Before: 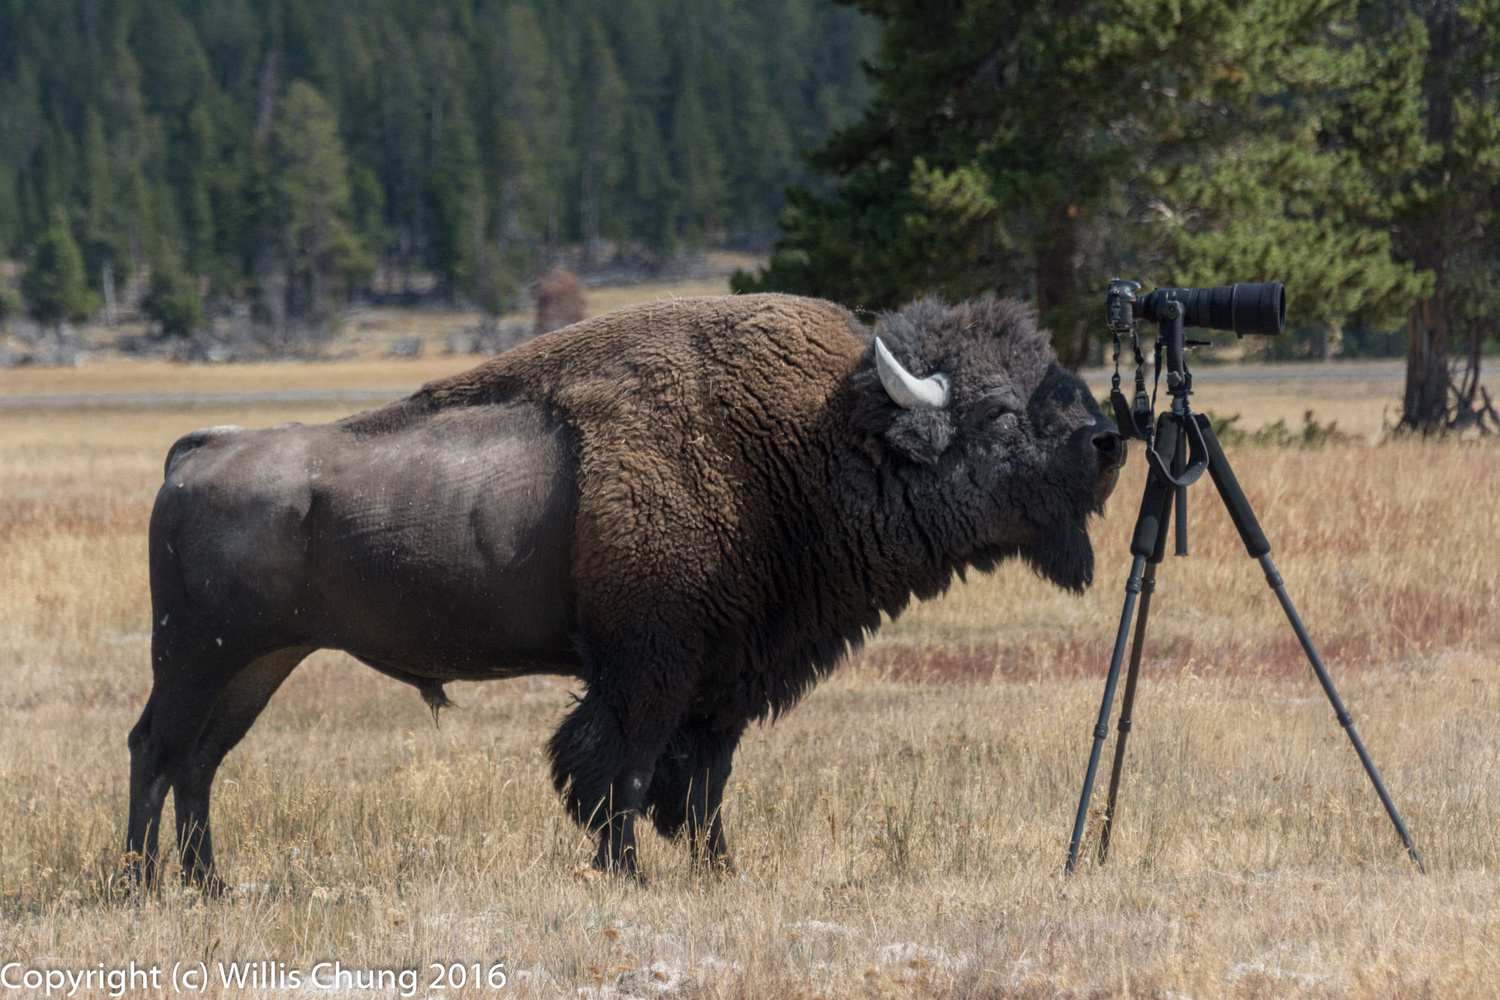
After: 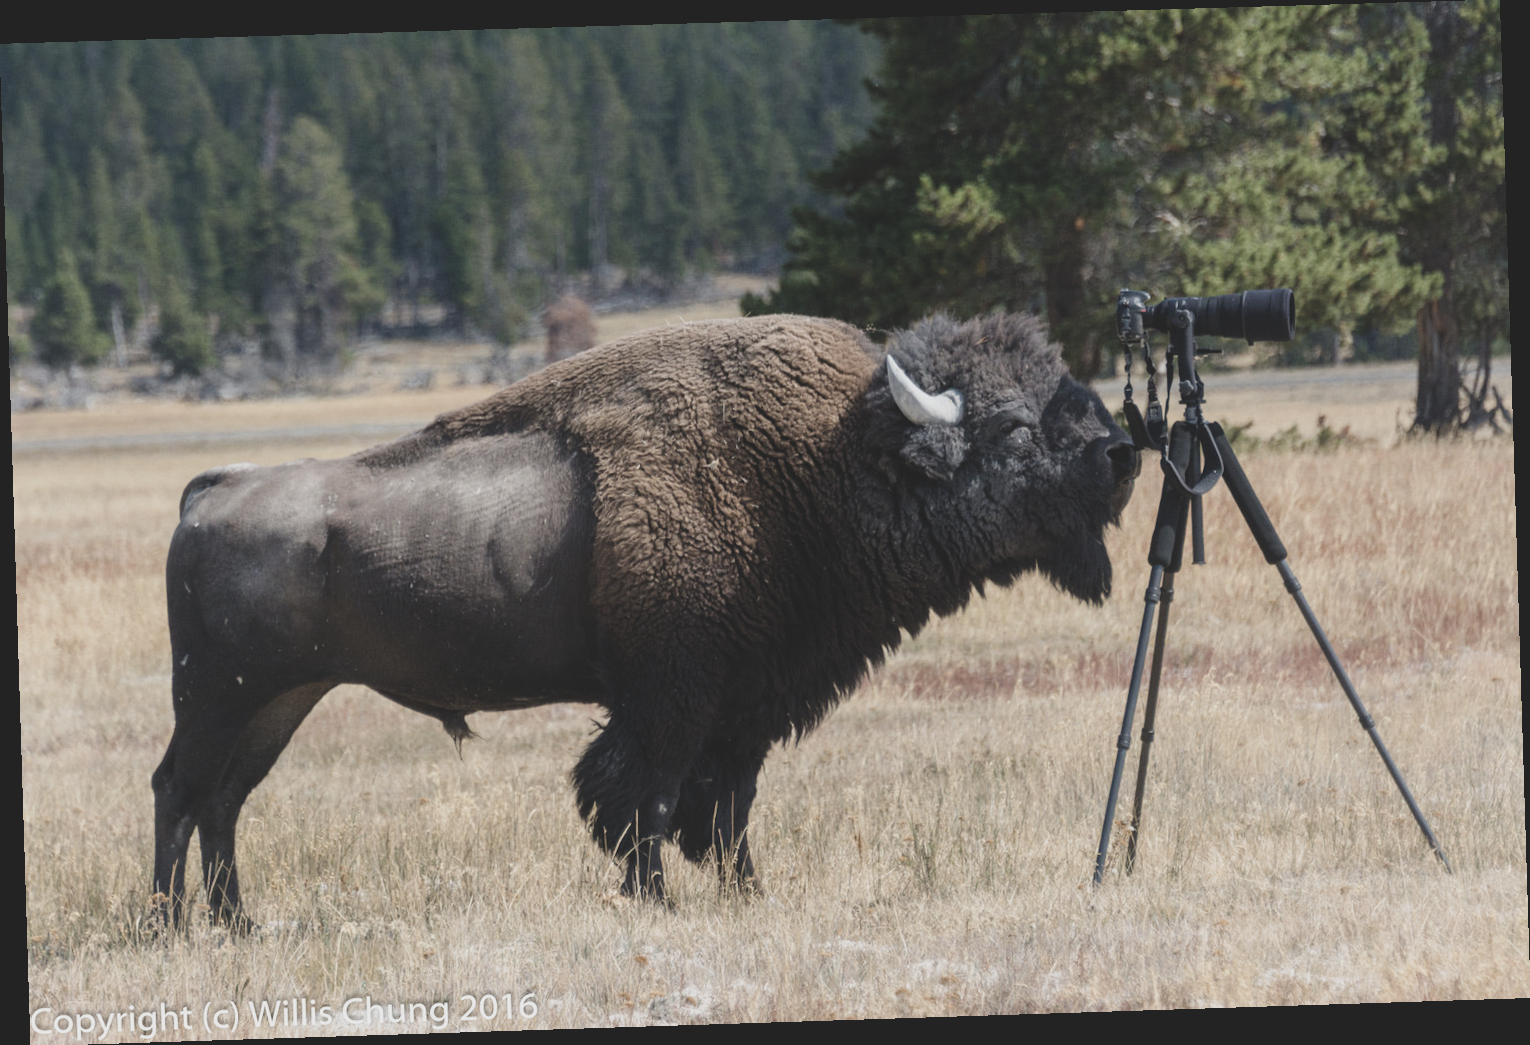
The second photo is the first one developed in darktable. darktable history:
rotate and perspective: rotation -1.77°, lens shift (horizontal) 0.004, automatic cropping off
tone curve: curves: ch0 [(0, 0) (0.003, 0.077) (0.011, 0.079) (0.025, 0.085) (0.044, 0.095) (0.069, 0.109) (0.1, 0.124) (0.136, 0.142) (0.177, 0.169) (0.224, 0.207) (0.277, 0.267) (0.335, 0.347) (0.399, 0.442) (0.468, 0.54) (0.543, 0.635) (0.623, 0.726) (0.709, 0.813) (0.801, 0.882) (0.898, 0.934) (1, 1)], preserve colors none
contrast brightness saturation: contrast -0.26, saturation -0.43
